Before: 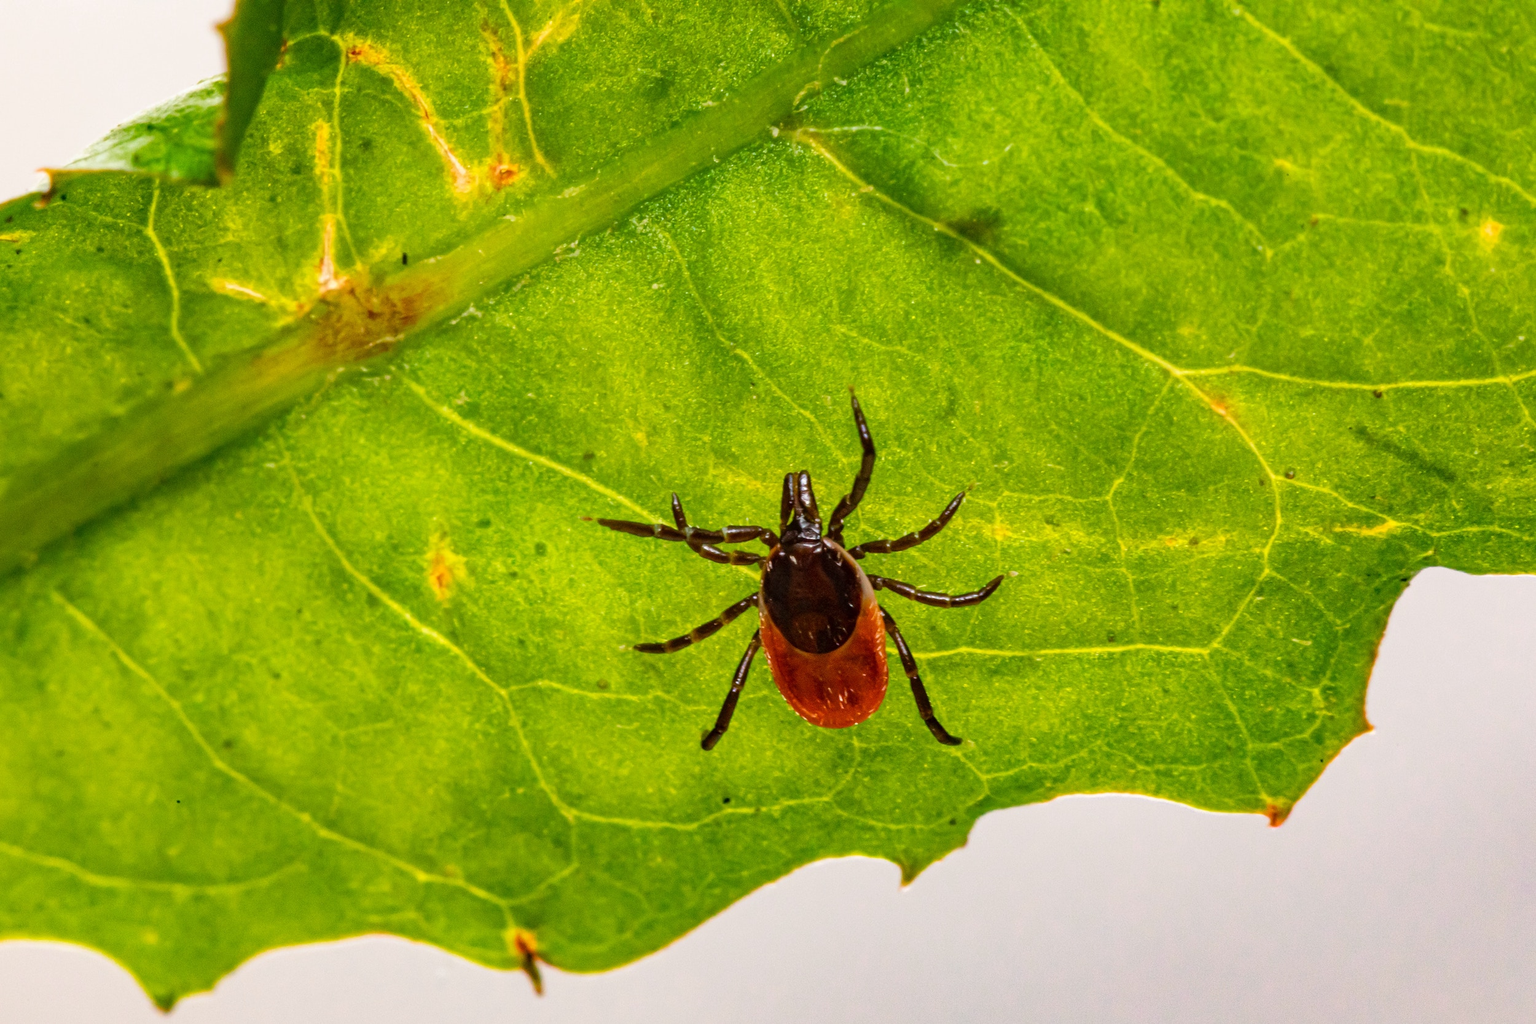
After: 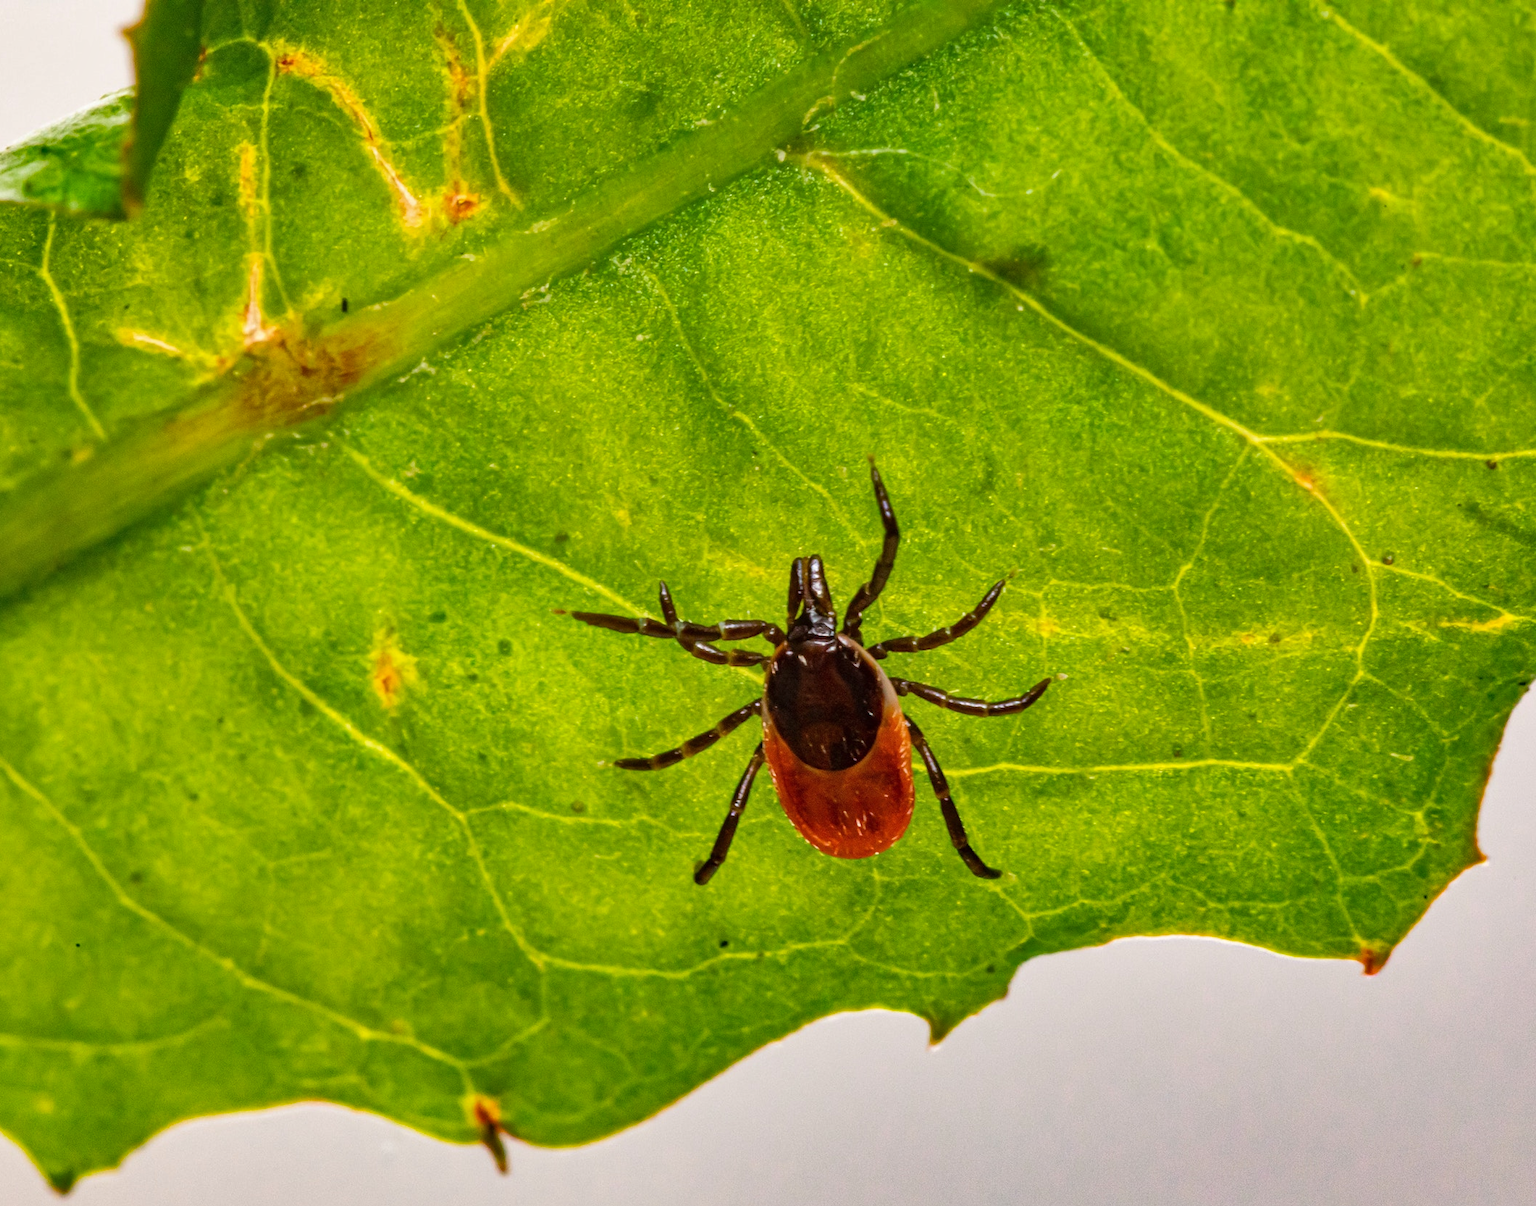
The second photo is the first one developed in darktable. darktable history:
crop: left 7.337%, right 7.8%
shadows and highlights: soften with gaussian
